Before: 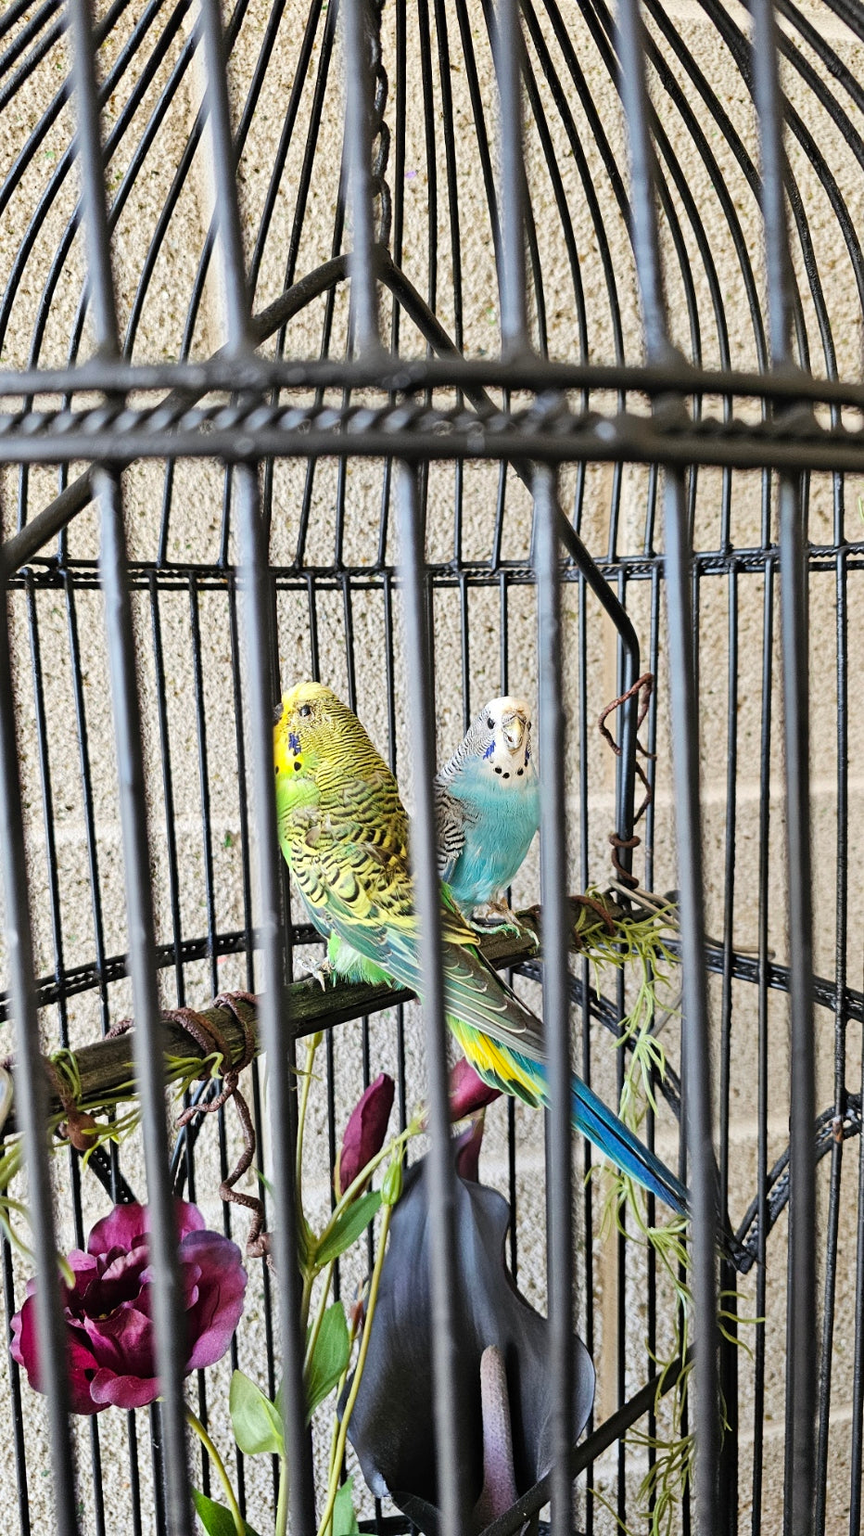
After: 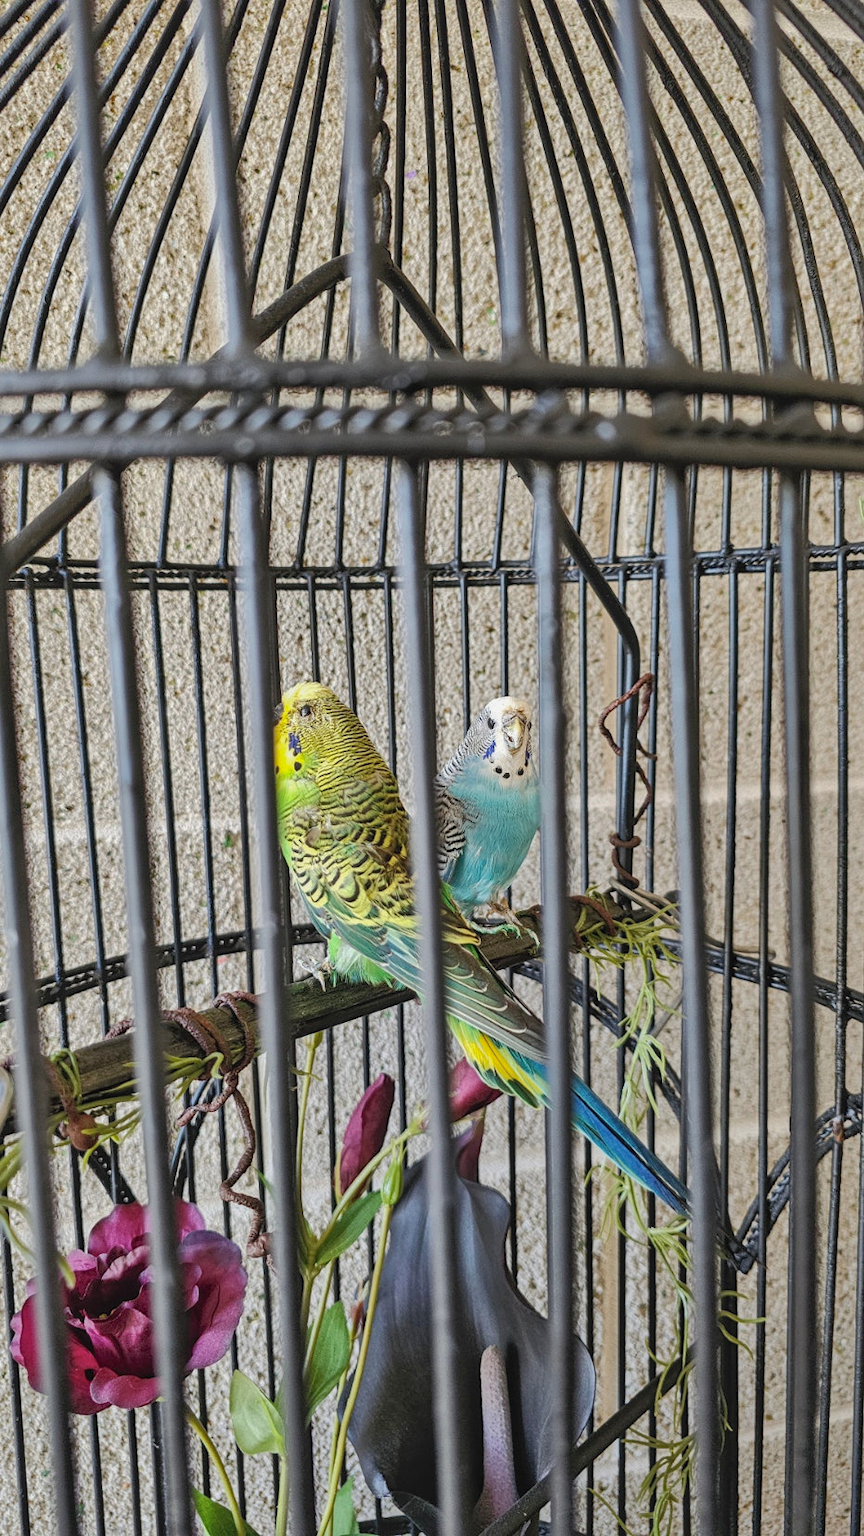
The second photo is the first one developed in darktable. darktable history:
contrast brightness saturation: contrast -0.08, brightness -0.04, saturation -0.11
shadows and highlights: shadows 60, highlights -60
local contrast: on, module defaults
